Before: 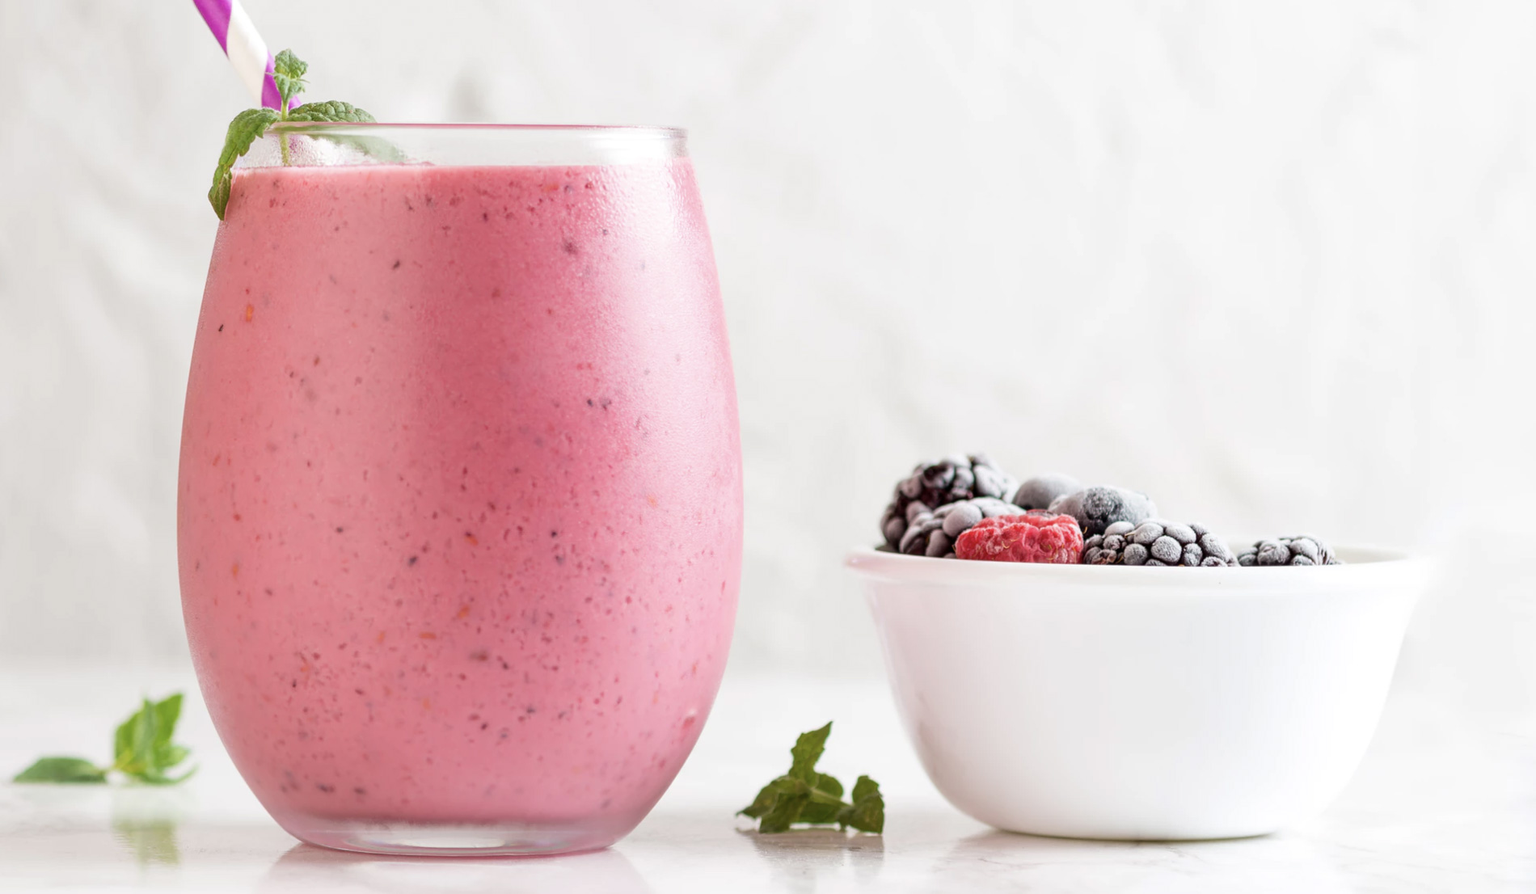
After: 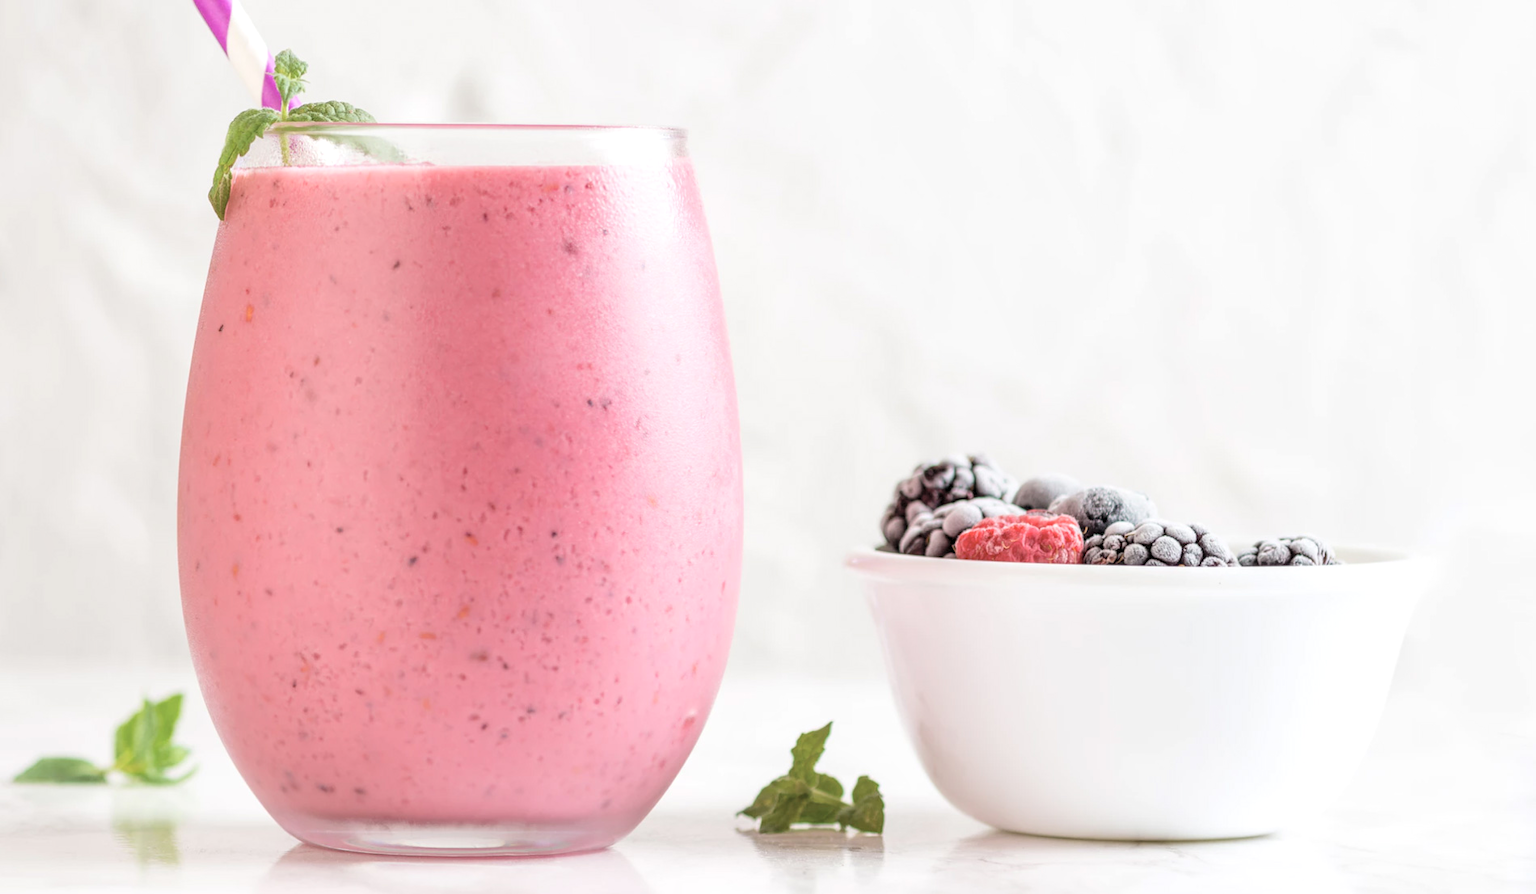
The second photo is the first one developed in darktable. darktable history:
local contrast: detail 130%
contrast brightness saturation: brightness 0.28
